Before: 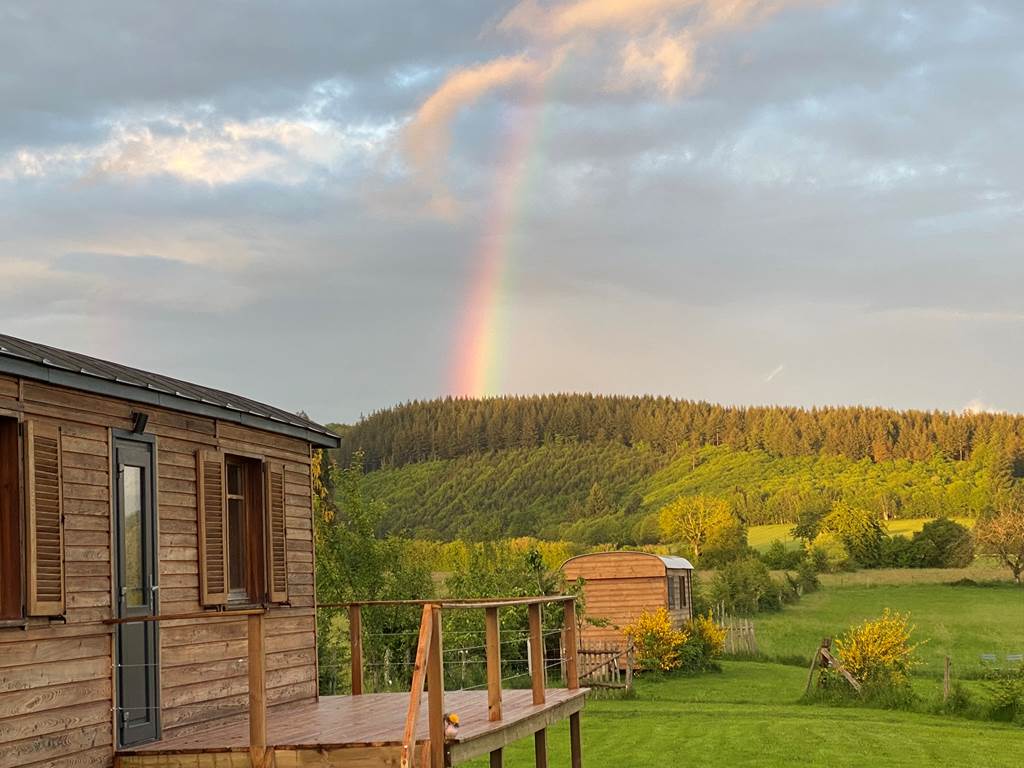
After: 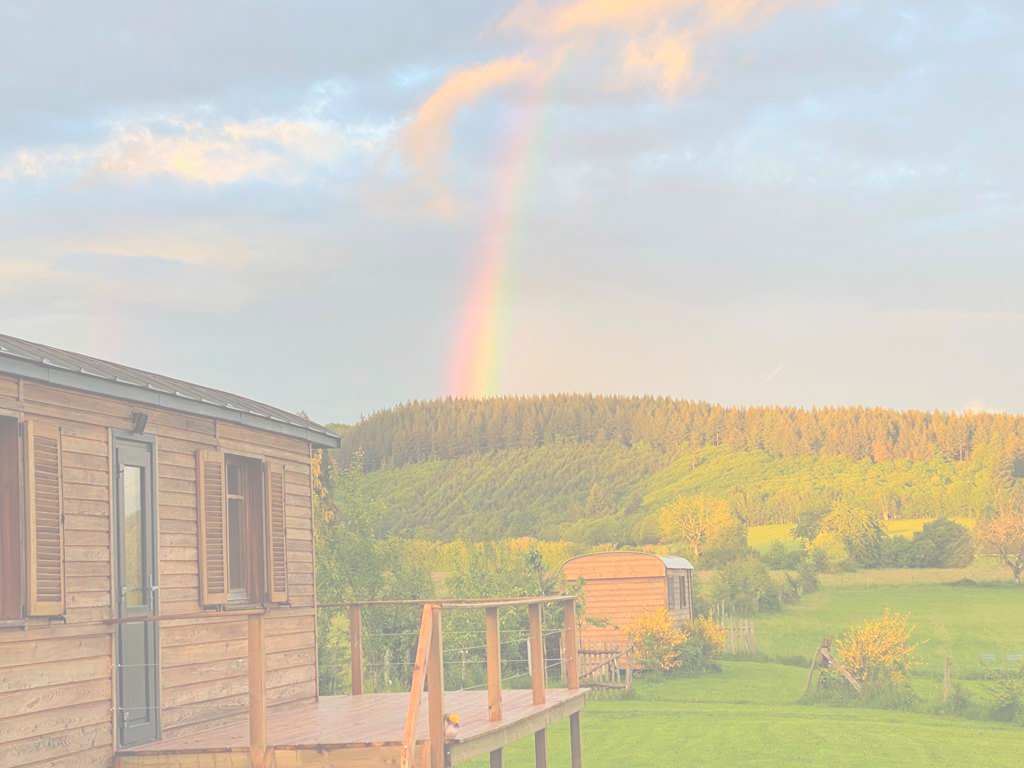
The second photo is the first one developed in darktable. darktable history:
contrast brightness saturation: brightness 0.985
shadows and highlights: shadows 31.16, highlights 1.19, soften with gaussian
exposure: black level correction -0.037, exposure -0.495 EV, compensate exposure bias true, compensate highlight preservation false
haze removal: compatibility mode true, adaptive false
